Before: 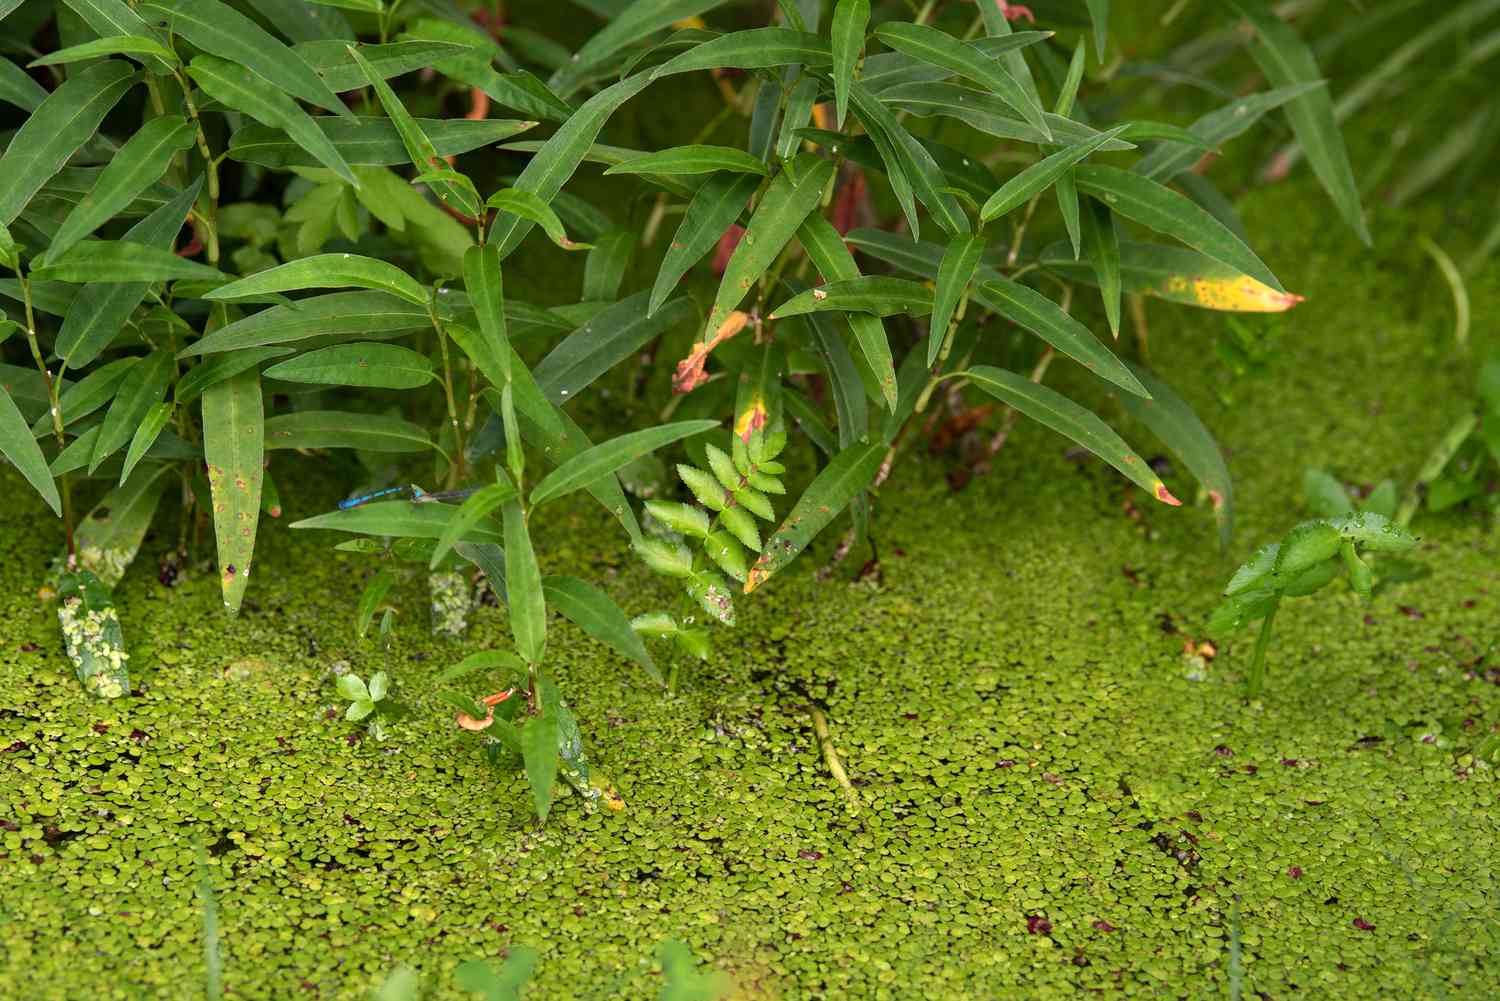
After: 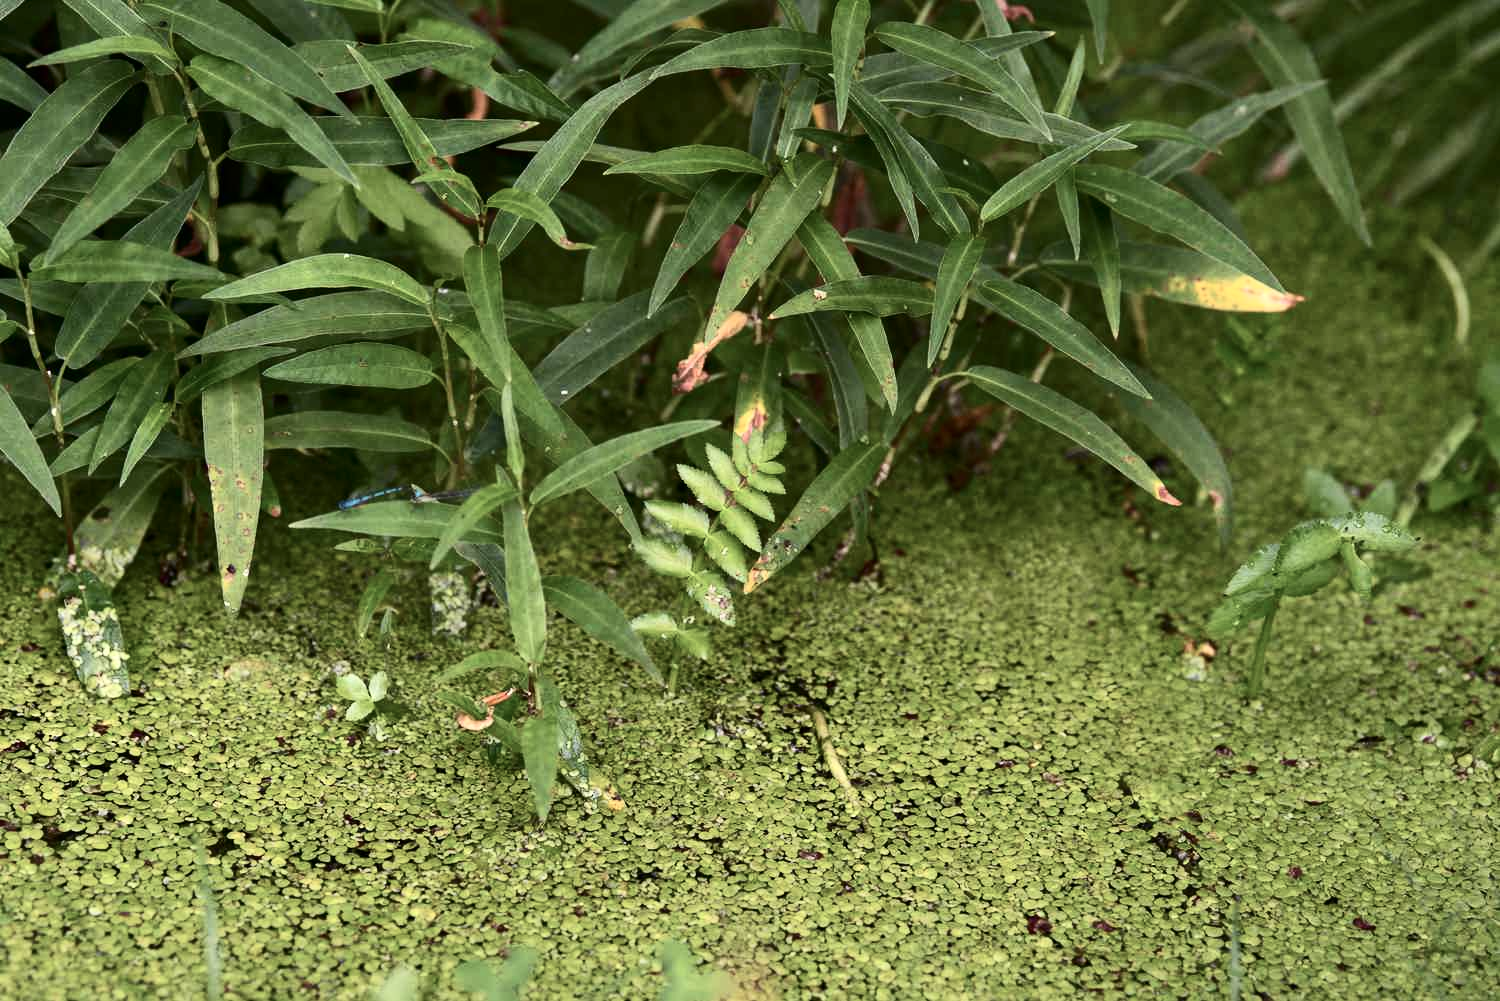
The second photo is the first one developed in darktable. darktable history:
contrast brightness saturation: contrast 0.247, saturation -0.313
